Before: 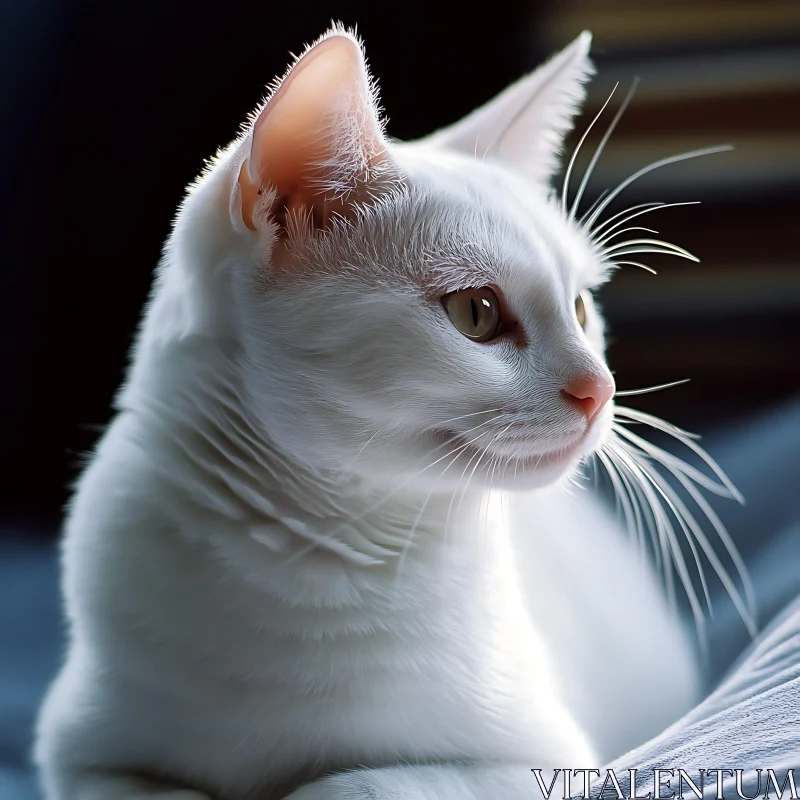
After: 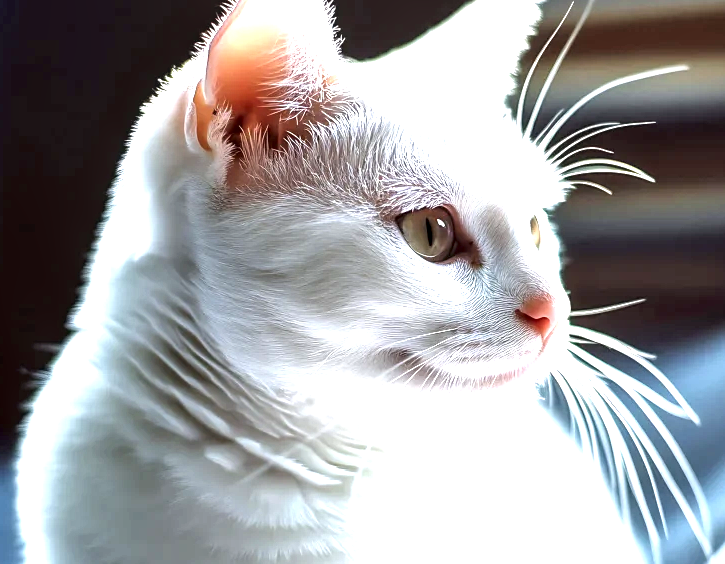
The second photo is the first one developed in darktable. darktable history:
local contrast: detail 150%
exposure: black level correction 0, exposure 1.695 EV, compensate highlight preservation false
crop: left 5.744%, top 10.032%, right 3.561%, bottom 19.434%
